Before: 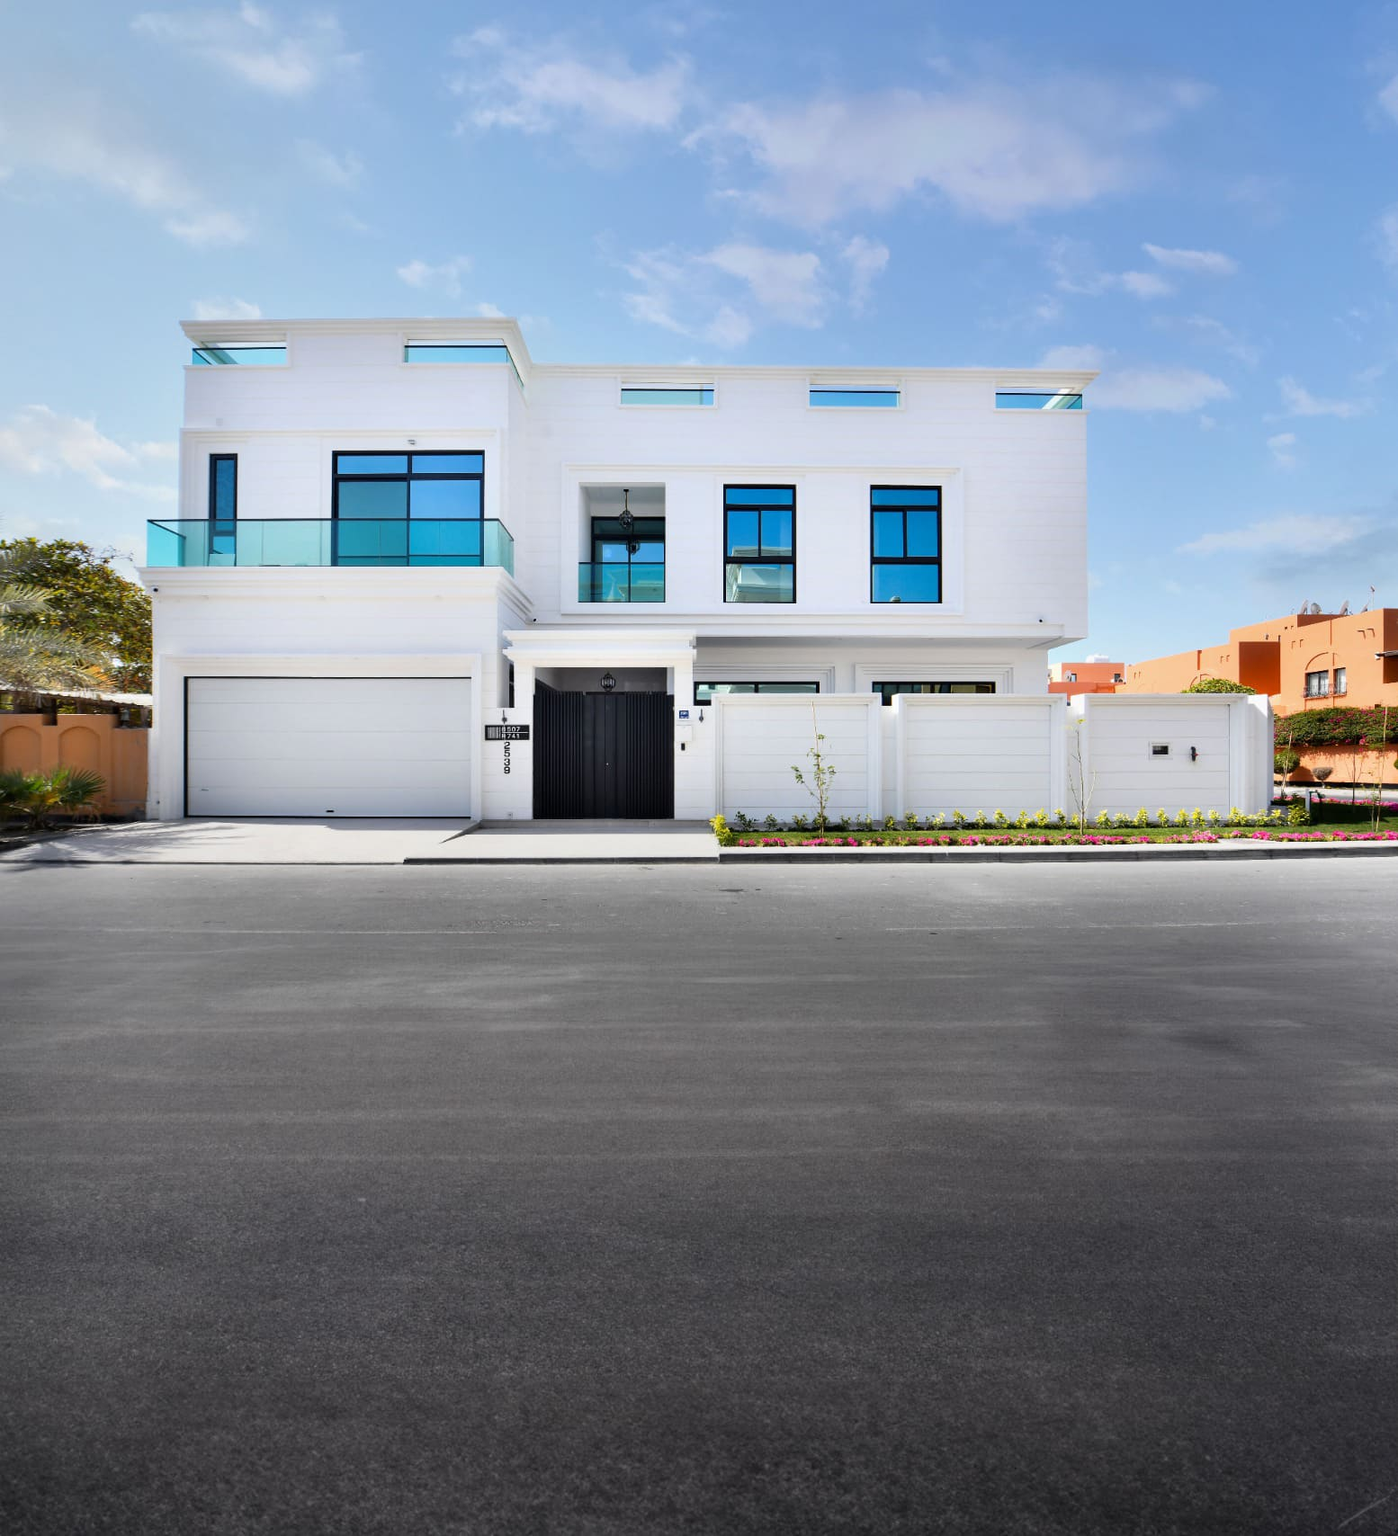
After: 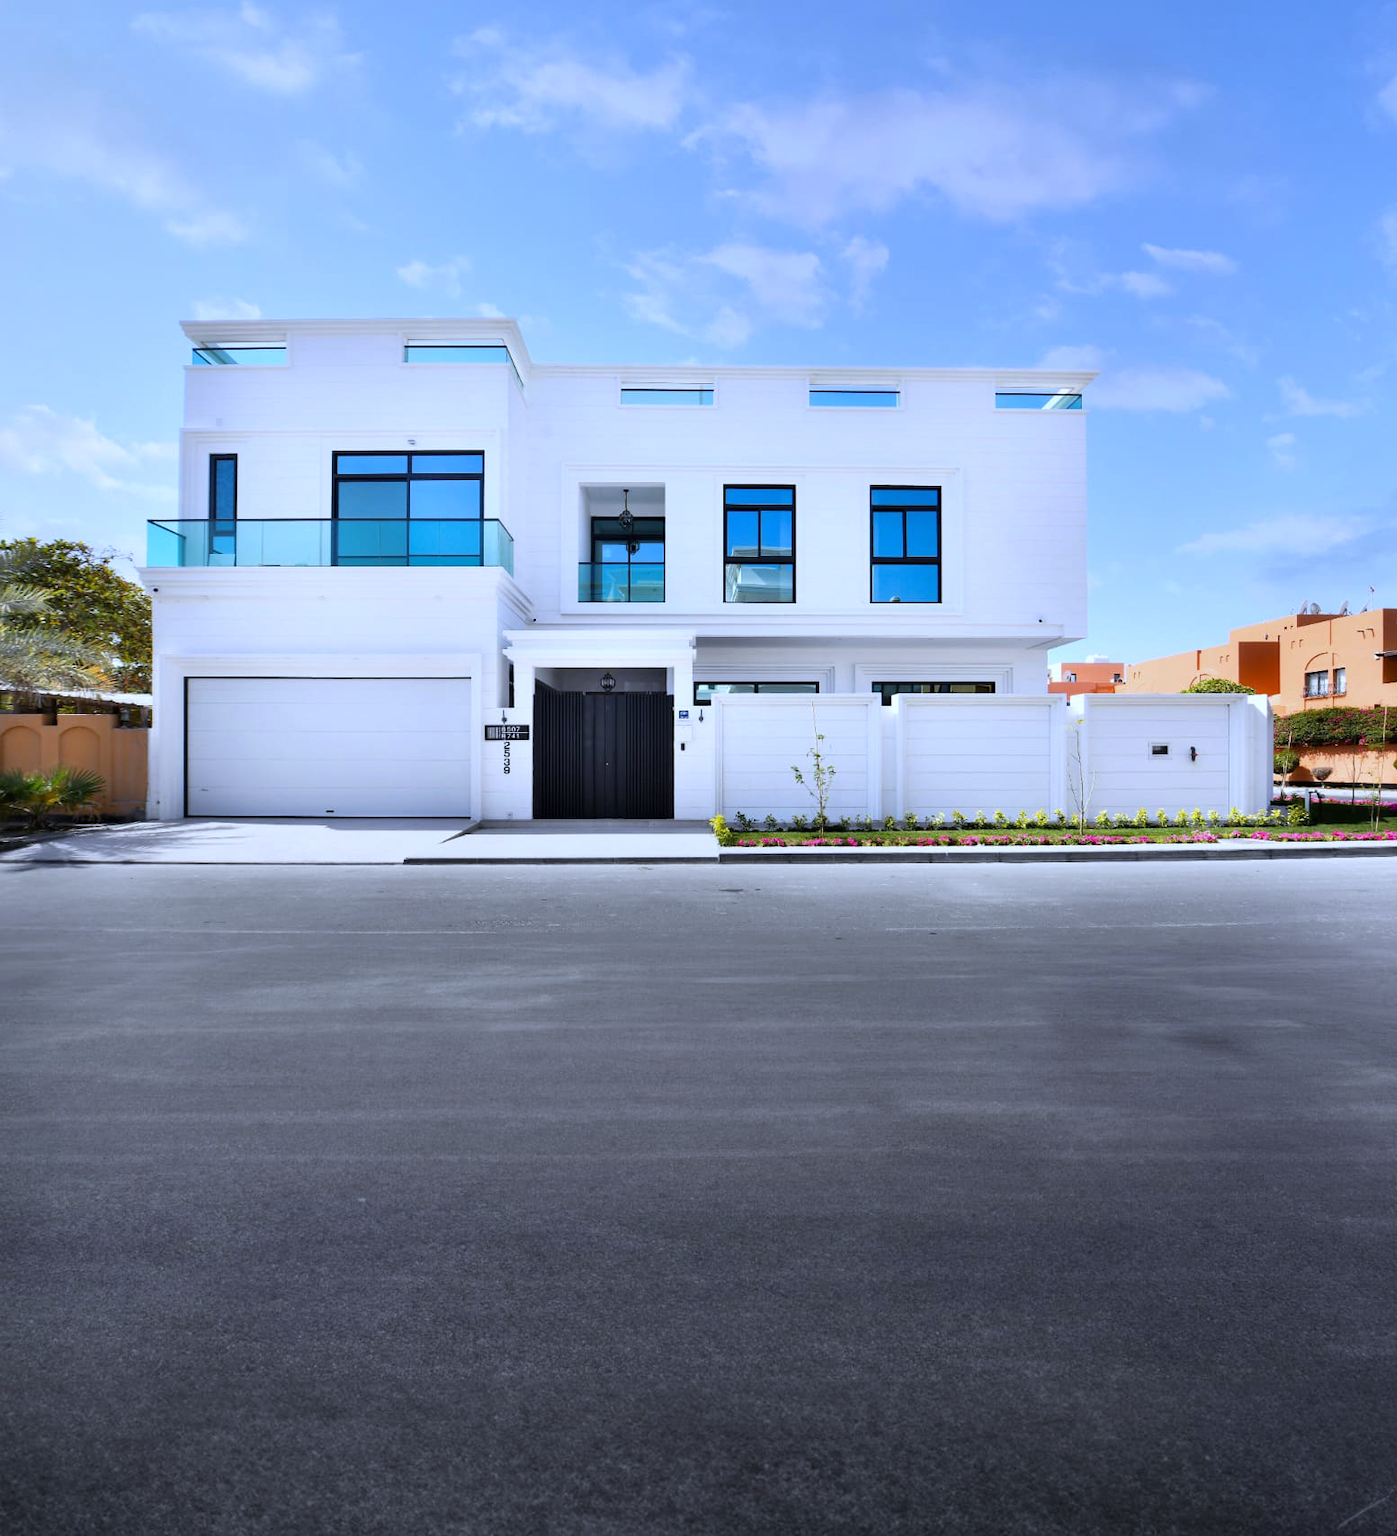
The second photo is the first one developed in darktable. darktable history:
white balance: red 0.948, green 1.02, blue 1.176
tone equalizer: -7 EV 0.13 EV, smoothing diameter 25%, edges refinement/feathering 10, preserve details guided filter
